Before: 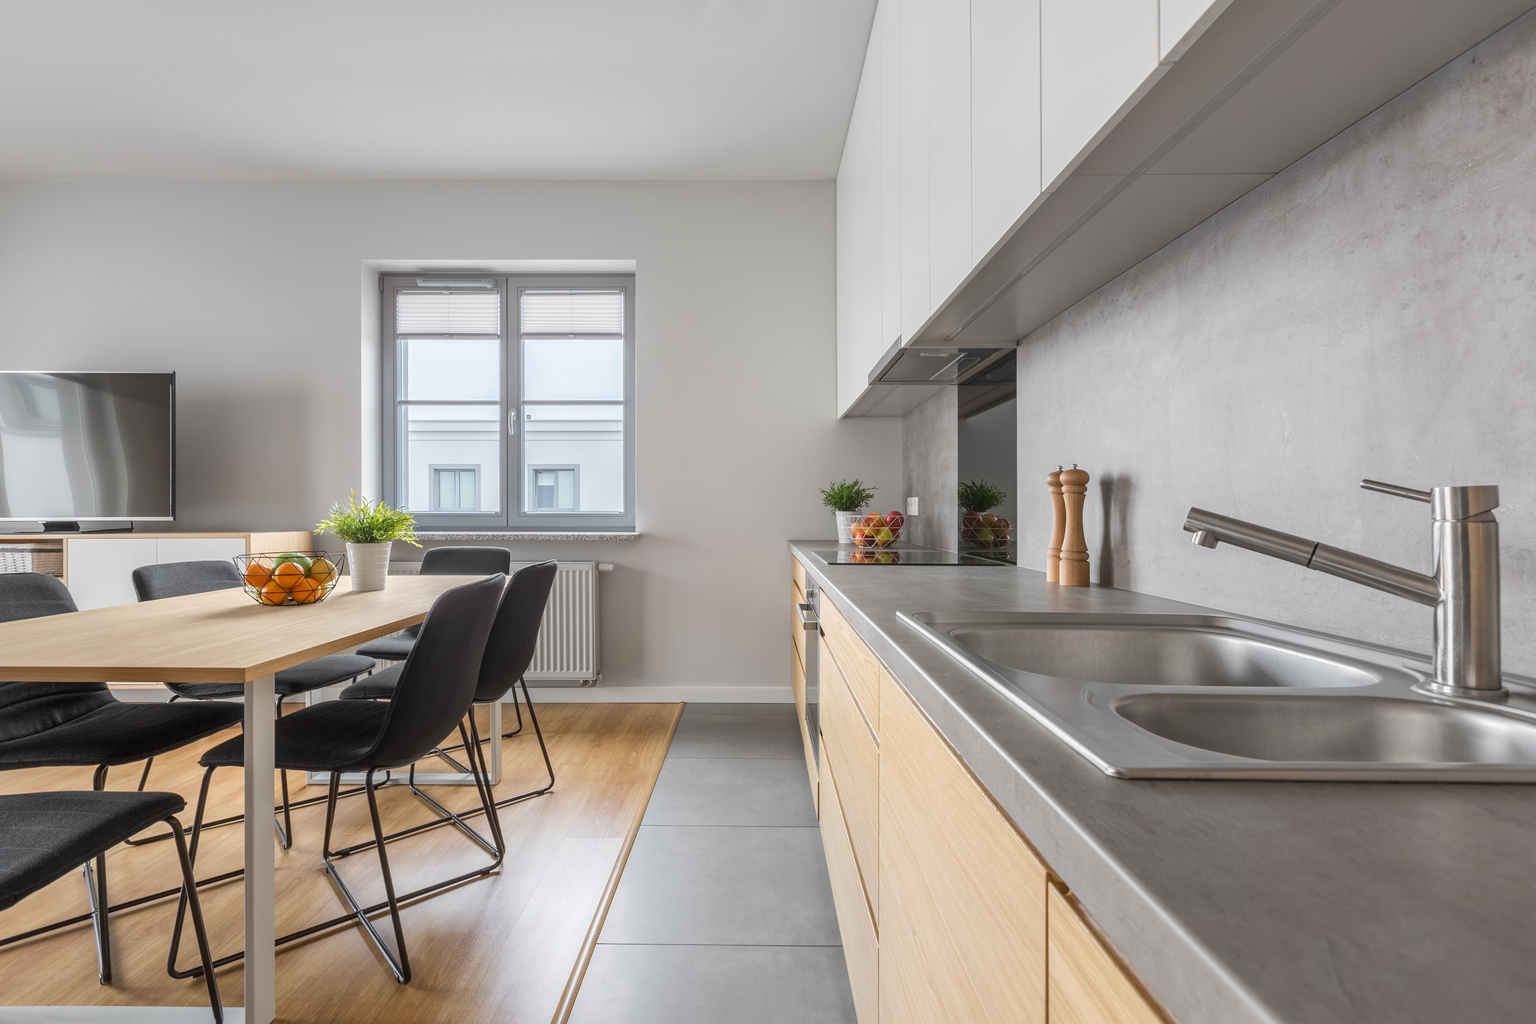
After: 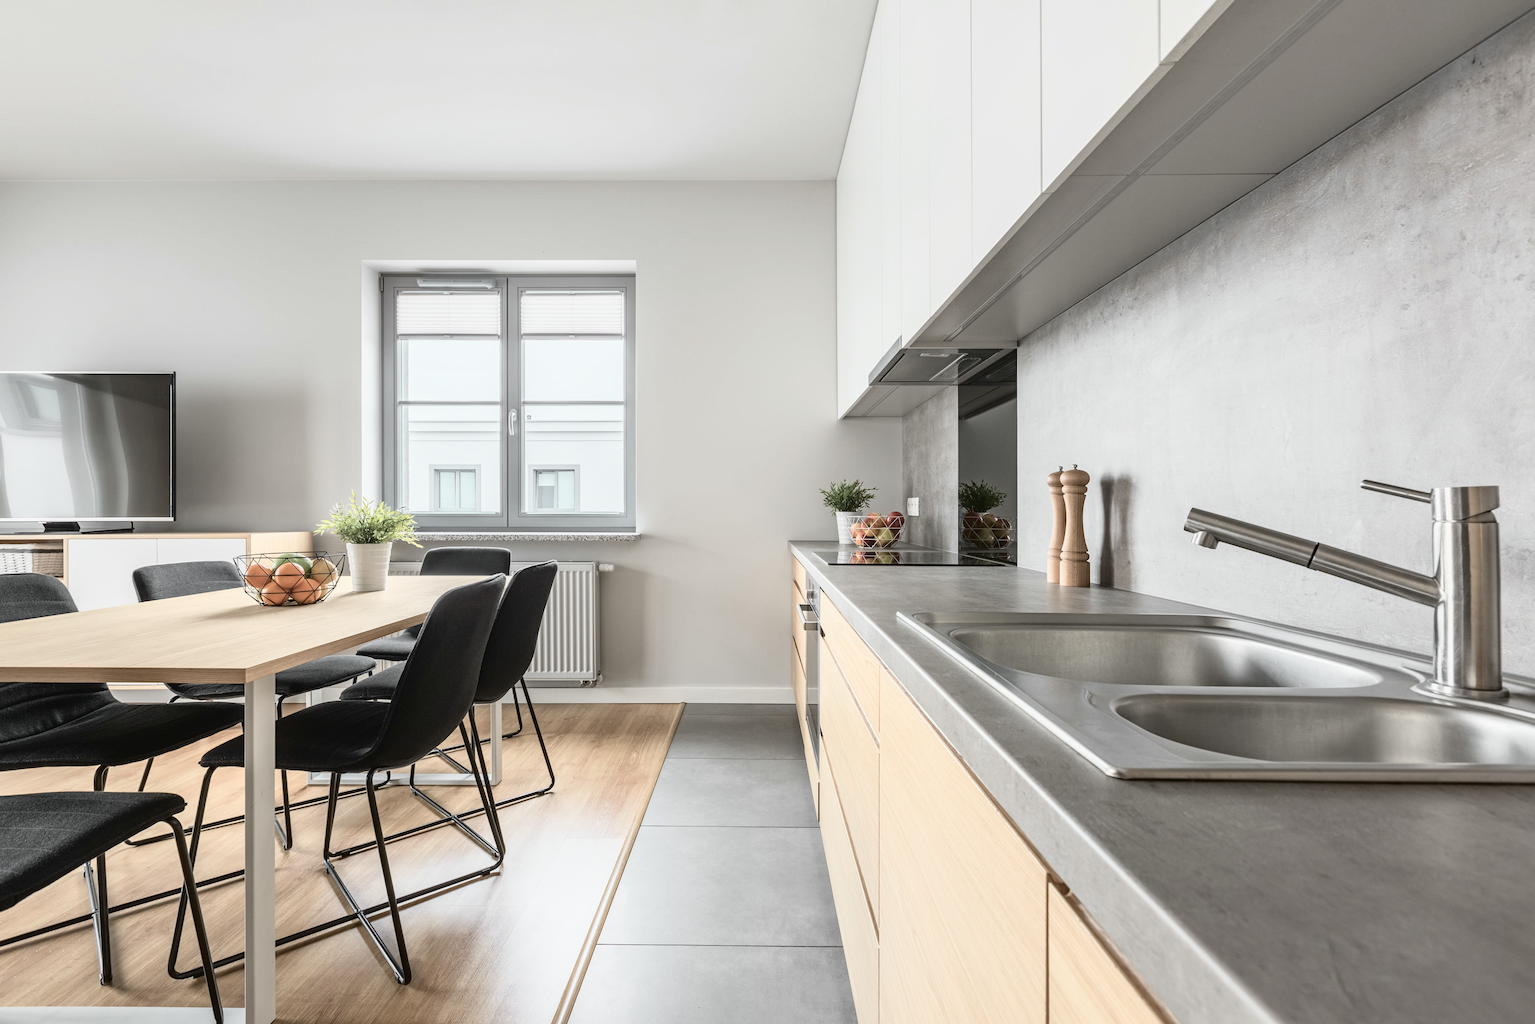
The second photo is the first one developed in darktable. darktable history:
tone curve: curves: ch0 [(0.003, 0.032) (0.037, 0.037) (0.149, 0.117) (0.297, 0.318) (0.41, 0.48) (0.541, 0.649) (0.722, 0.857) (0.875, 0.946) (1, 0.98)]; ch1 [(0, 0) (0.305, 0.325) (0.453, 0.437) (0.482, 0.474) (0.501, 0.498) (0.506, 0.503) (0.559, 0.576) (0.6, 0.635) (0.656, 0.707) (1, 1)]; ch2 [(0, 0) (0.323, 0.277) (0.408, 0.399) (0.45, 0.48) (0.499, 0.502) (0.515, 0.532) (0.573, 0.602) (0.653, 0.675) (0.75, 0.756) (1, 1)], color space Lab, independent channels, preserve colors none
haze removal: compatibility mode true, adaptive false
color correction: saturation 0.5
